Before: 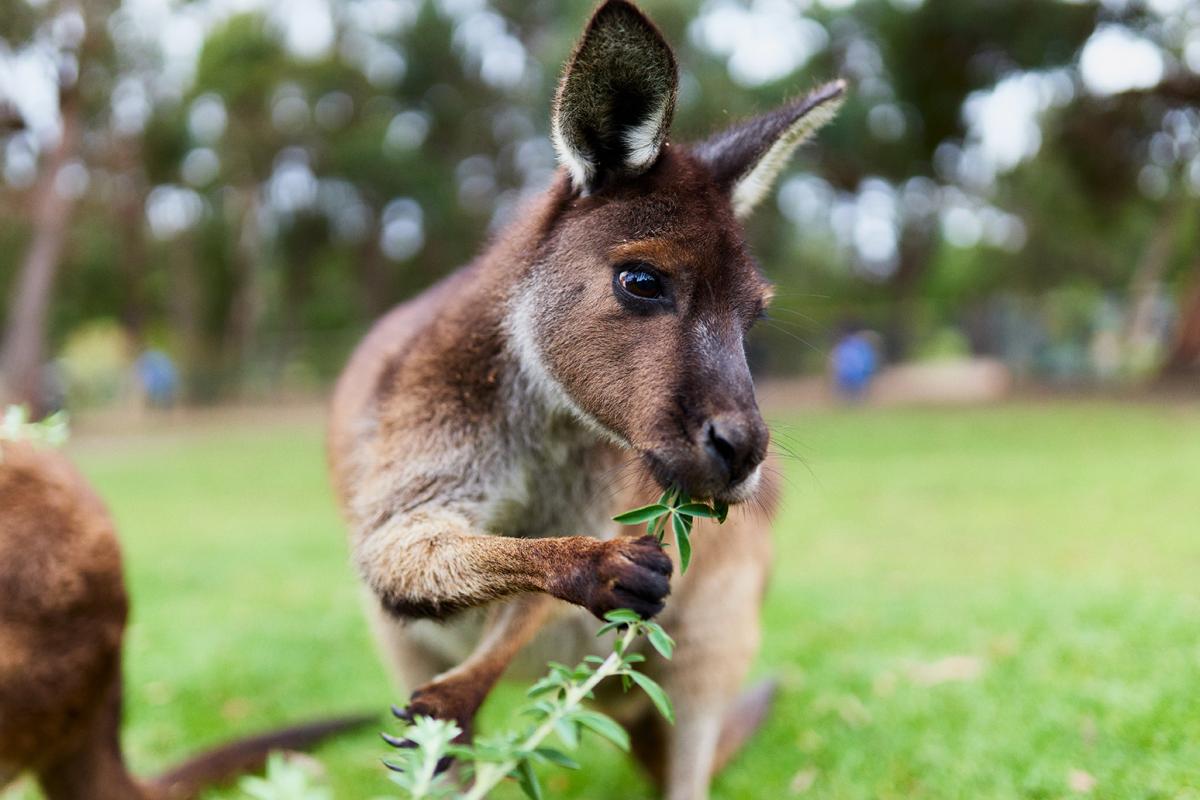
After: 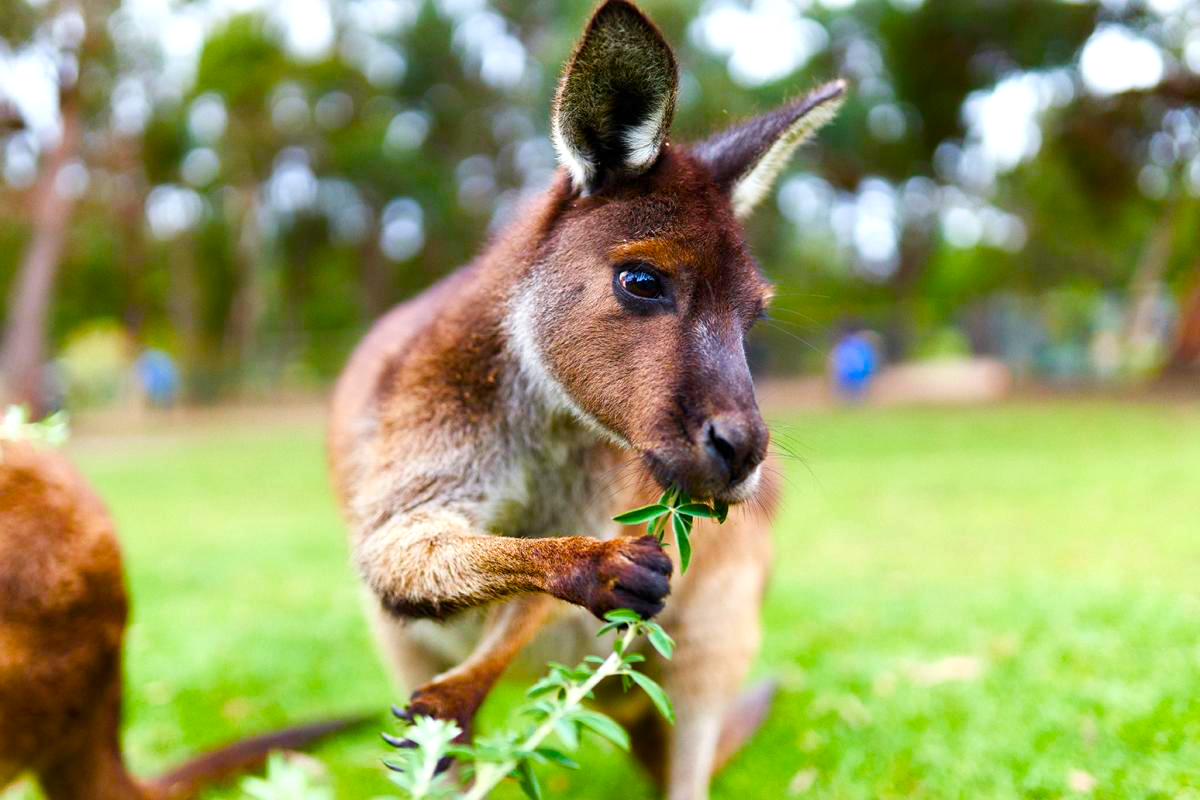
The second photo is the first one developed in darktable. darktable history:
color balance rgb: linear chroma grading › shadows -2.924%, linear chroma grading › highlights -4.545%, perceptual saturation grading › global saturation 39.002%, perceptual saturation grading › highlights -25.325%, perceptual saturation grading › mid-tones 34.924%, perceptual saturation grading › shadows 35.316%, perceptual brilliance grading › global brilliance 10.182%, perceptual brilliance grading › shadows 15.427%, global vibrance 15.011%
